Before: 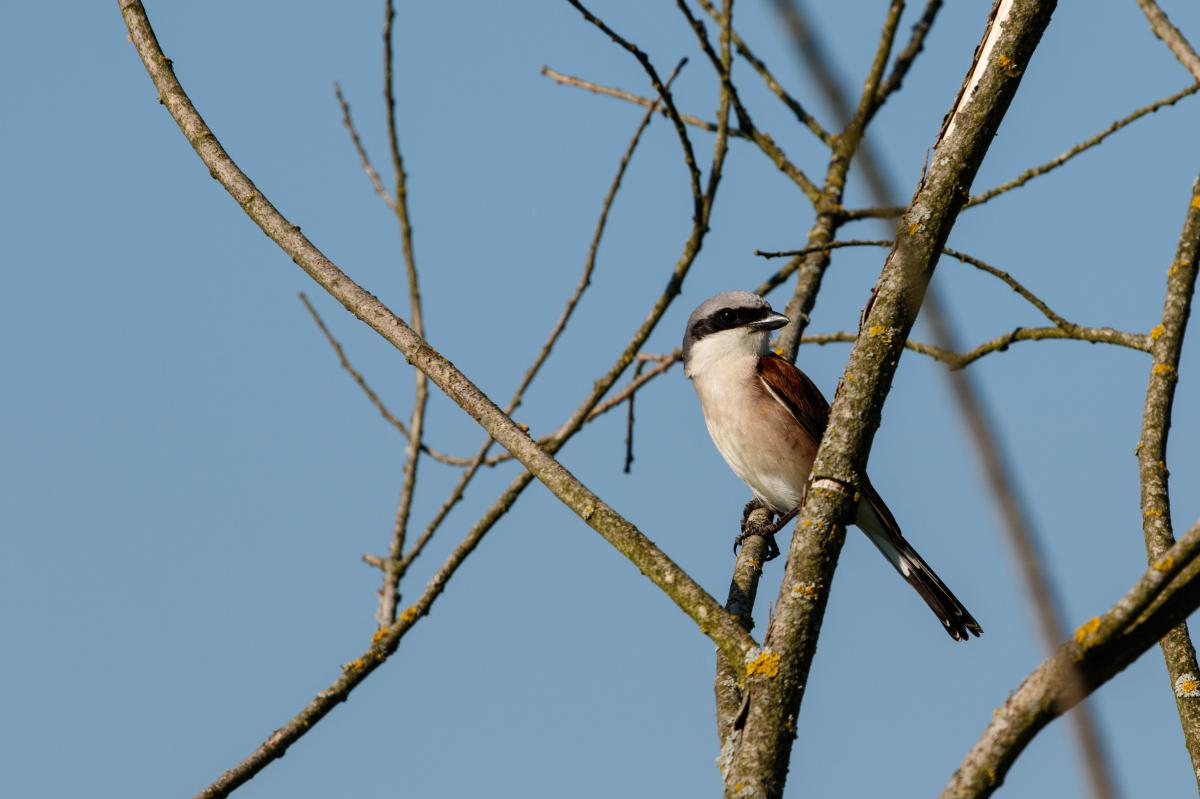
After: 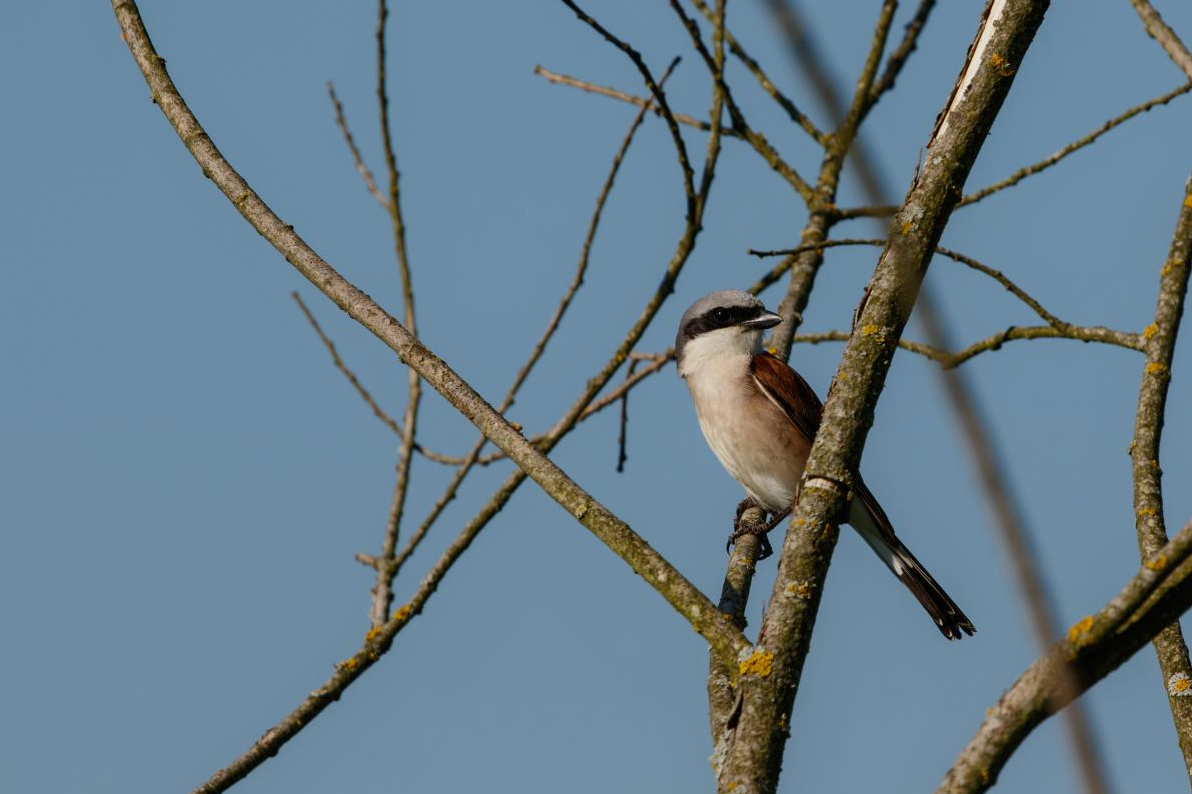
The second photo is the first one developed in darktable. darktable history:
crop and rotate: left 0.637%, top 0.157%, bottom 0.408%
tone equalizer: -8 EV 0.261 EV, -7 EV 0.434 EV, -6 EV 0.391 EV, -5 EV 0.278 EV, -3 EV -0.25 EV, -2 EV -0.409 EV, -1 EV -0.436 EV, +0 EV -0.256 EV
